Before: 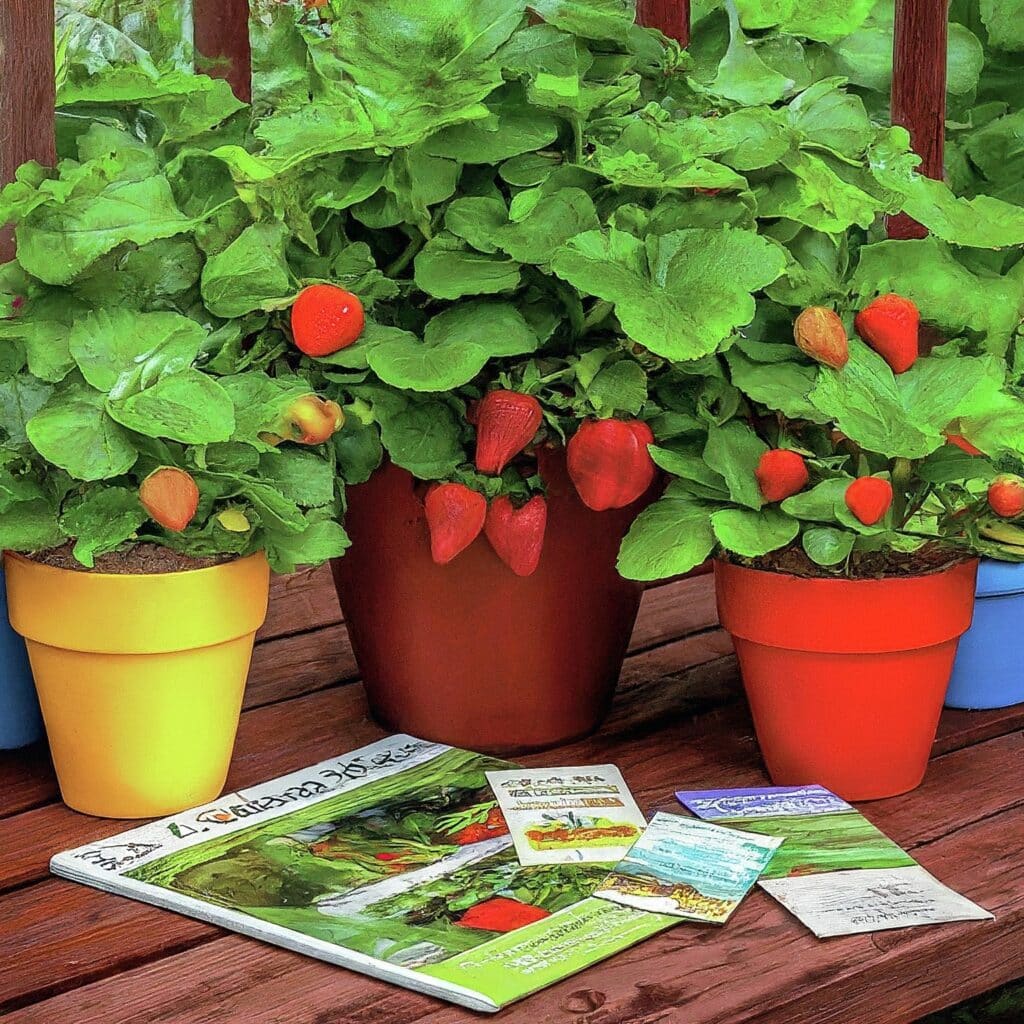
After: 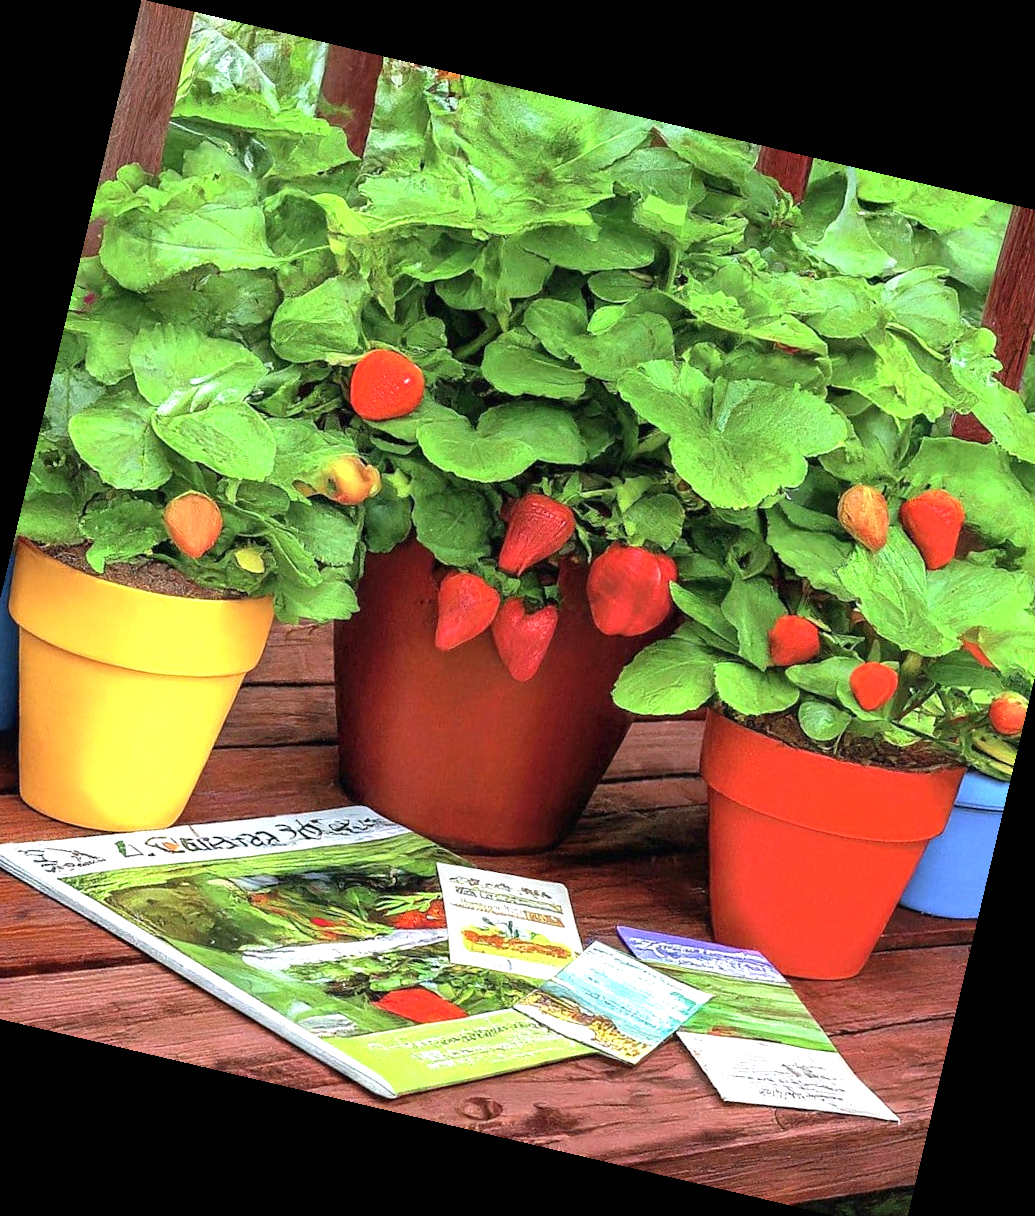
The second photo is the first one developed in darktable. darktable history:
rotate and perspective: rotation 13.27°, automatic cropping off
white balance: red 1.004, blue 1.024
crop: left 7.598%, right 7.873%
exposure: black level correction 0, exposure 0.7 EV, compensate exposure bias true, compensate highlight preservation false
